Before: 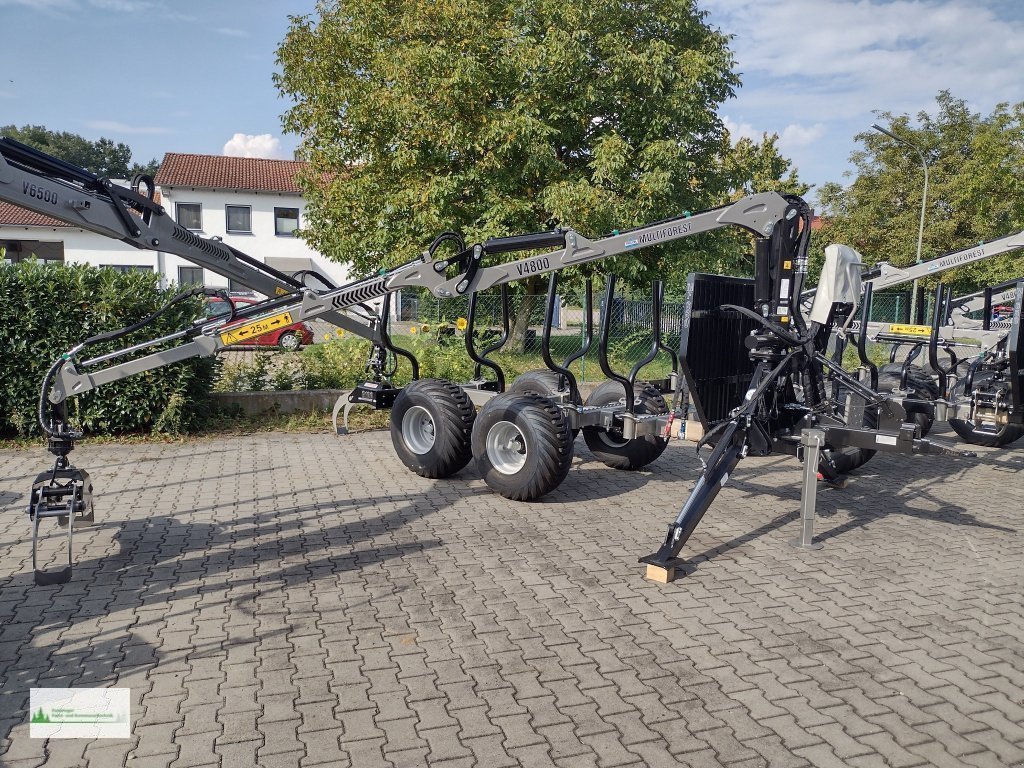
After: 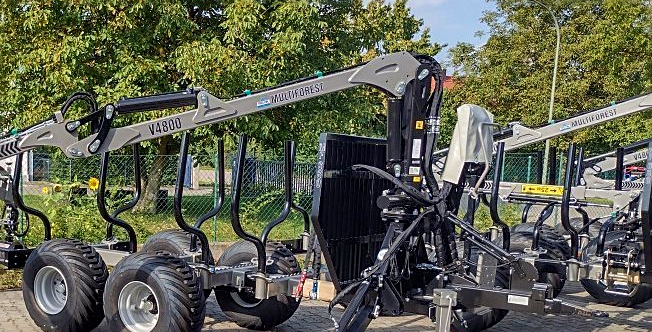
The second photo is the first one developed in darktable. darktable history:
velvia: on, module defaults
contrast brightness saturation: saturation 0.18
sharpen: on, module defaults
crop: left 36.005%, top 18.293%, right 0.31%, bottom 38.444%
tone equalizer: -8 EV -0.55 EV
local contrast: on, module defaults
